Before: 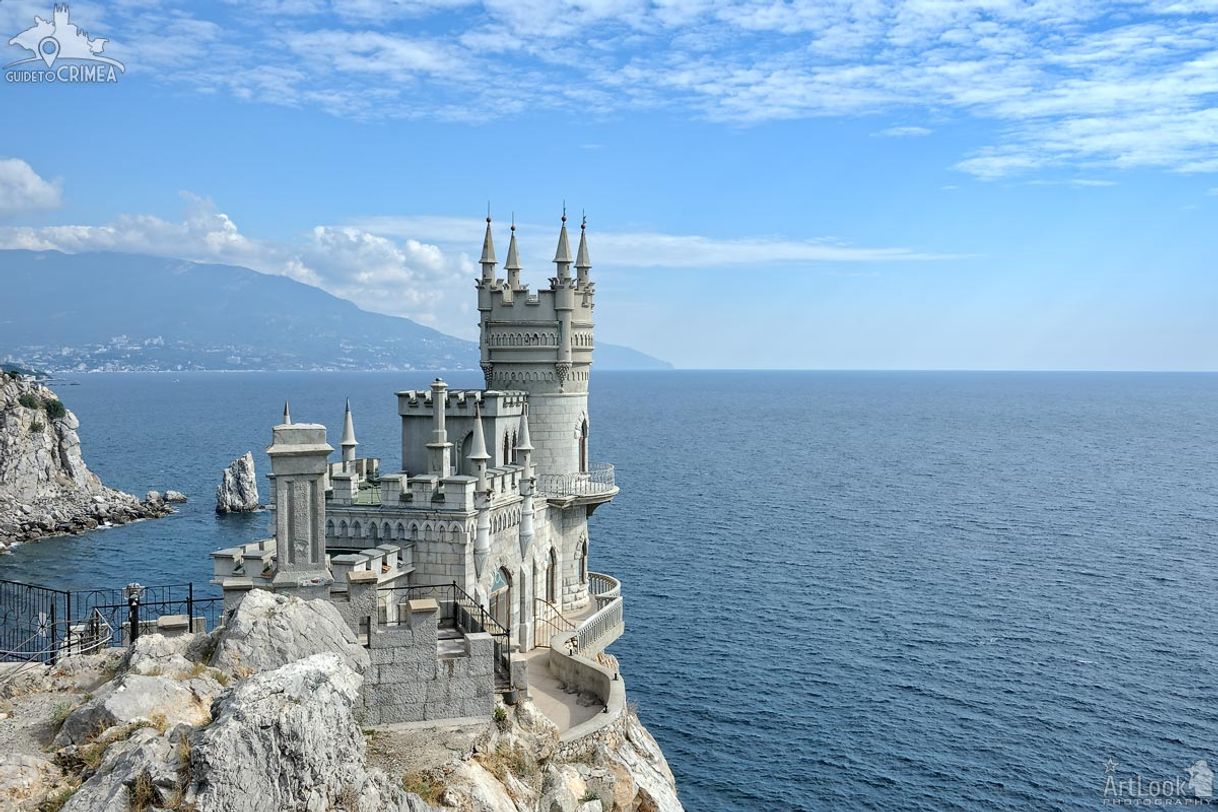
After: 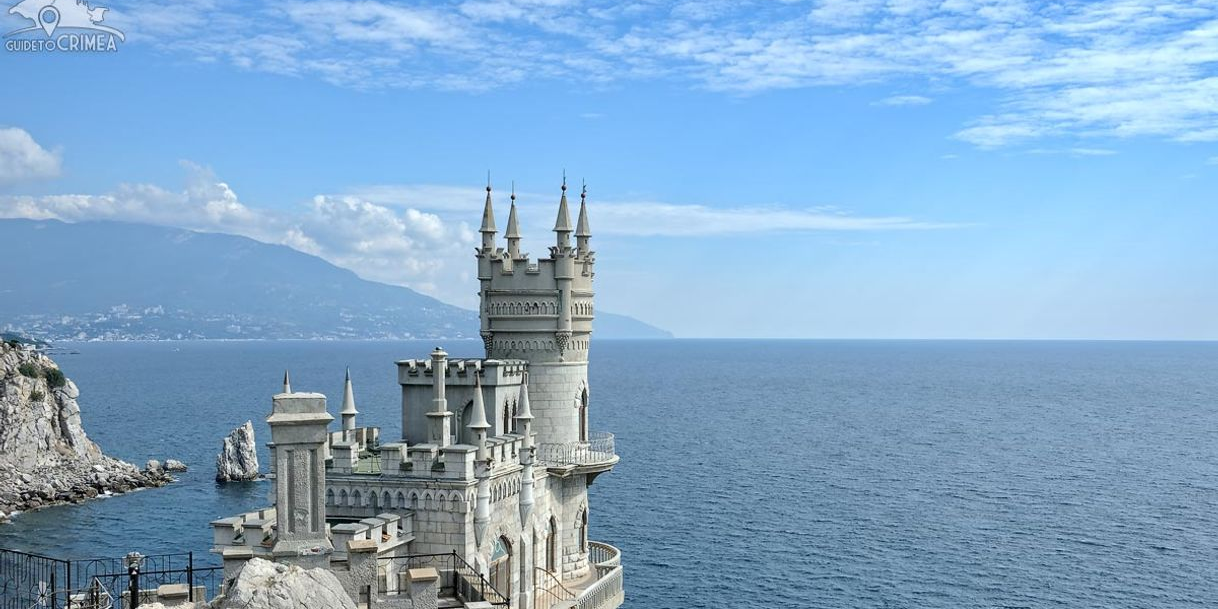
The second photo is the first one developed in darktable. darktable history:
crop: top 3.857%, bottom 21.132%
color zones: curves: ch2 [(0, 0.5) (0.143, 0.5) (0.286, 0.416) (0.429, 0.5) (0.571, 0.5) (0.714, 0.5) (0.857, 0.5) (1, 0.5)]
